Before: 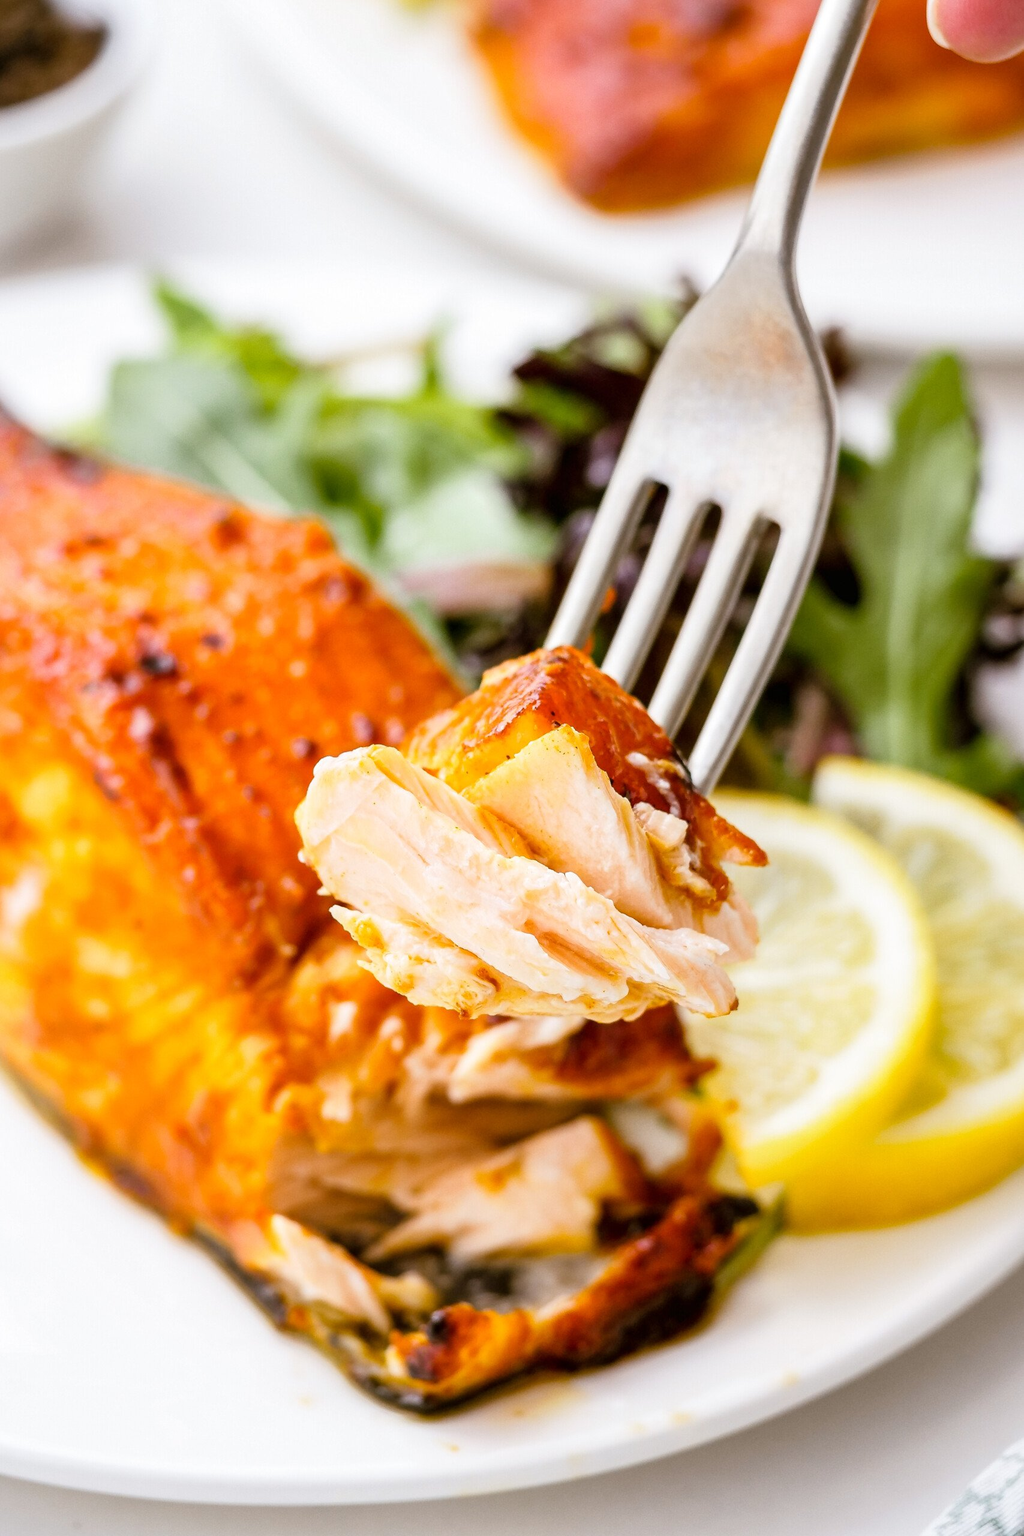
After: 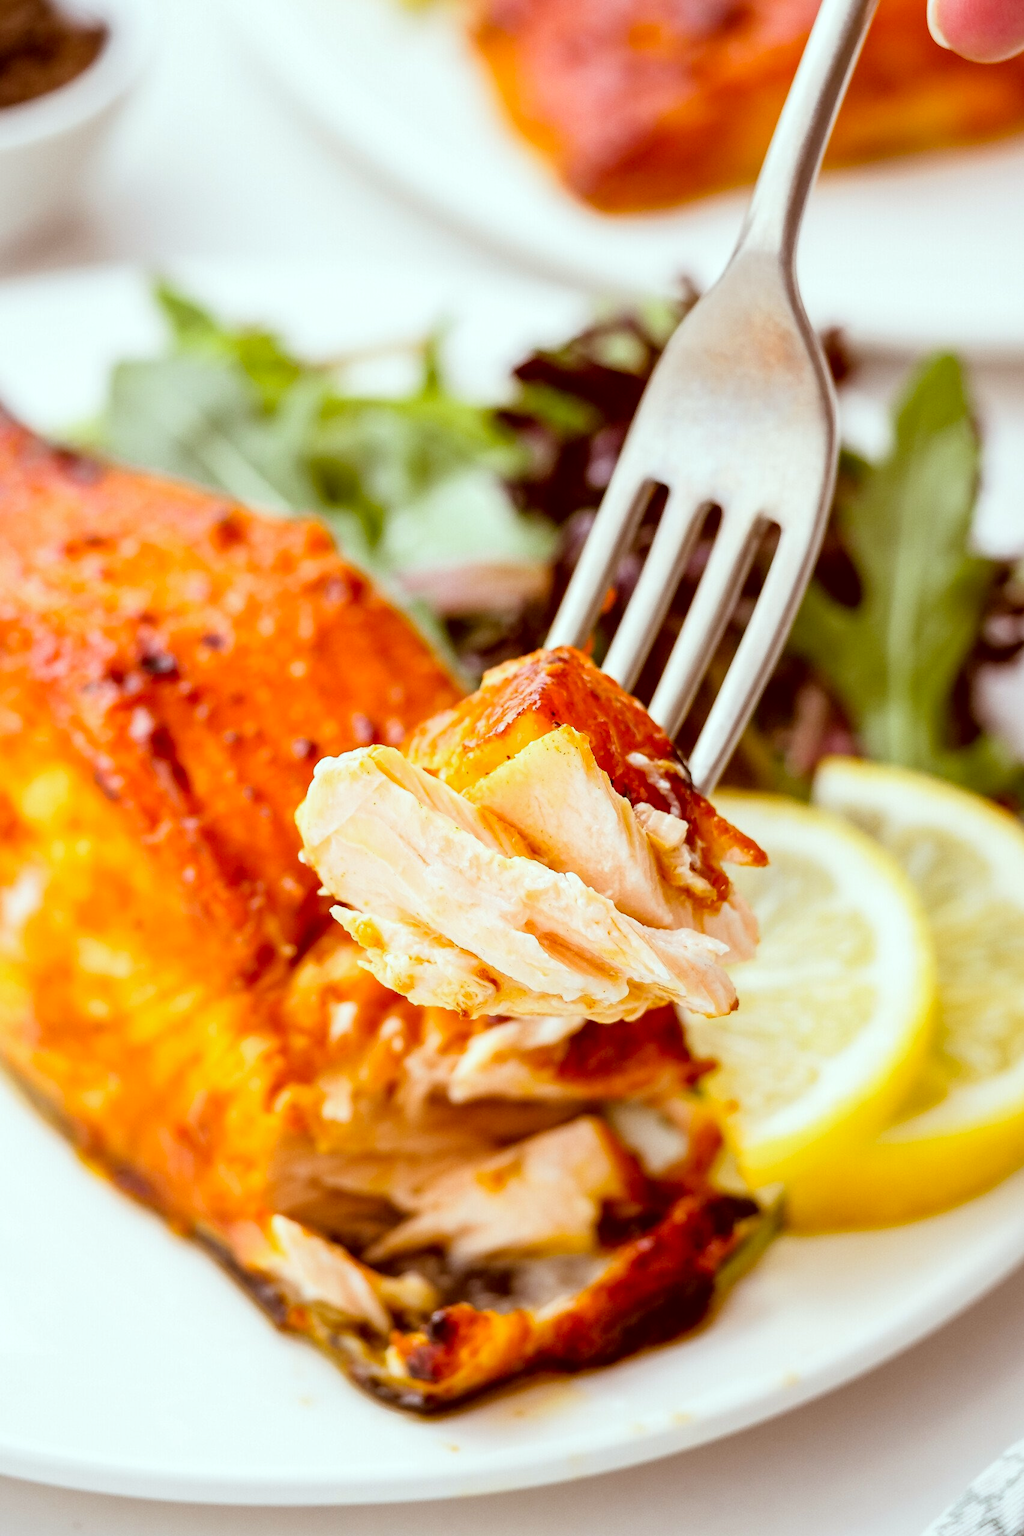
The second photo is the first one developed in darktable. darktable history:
color correction: highlights a* -7.16, highlights b* -0.221, shadows a* 20.17, shadows b* 12.41
